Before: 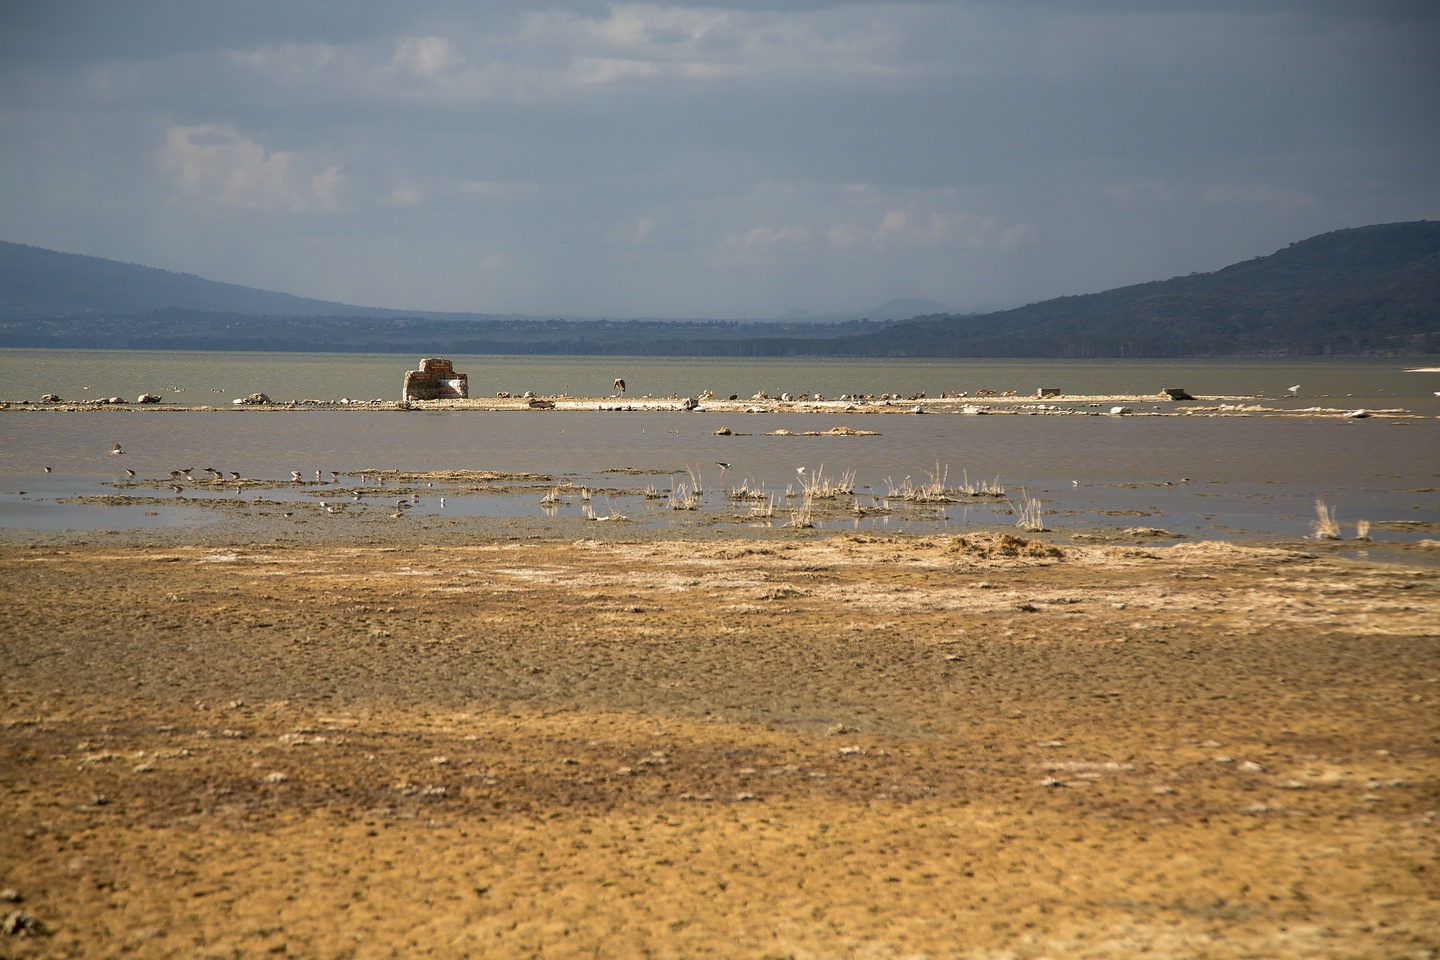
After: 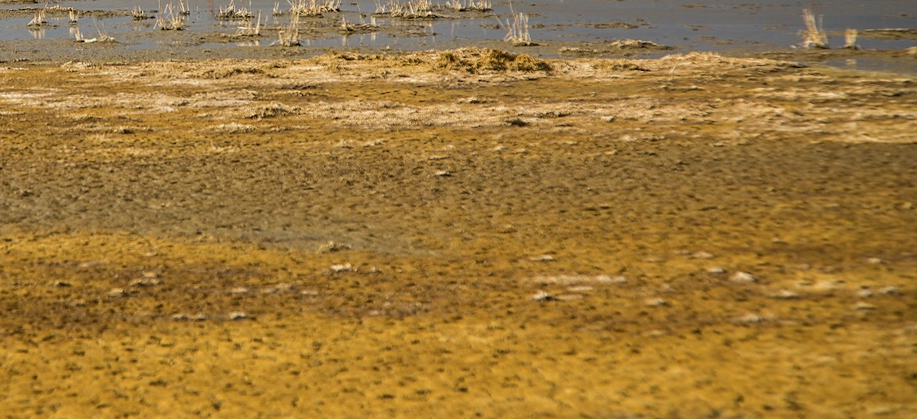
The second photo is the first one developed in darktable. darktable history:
color zones: curves: ch0 [(0, 0.5) (0.125, 0.4) (0.25, 0.5) (0.375, 0.4) (0.5, 0.4) (0.625, 0.35) (0.75, 0.35) (0.875, 0.5)]; ch1 [(0, 0.35) (0.125, 0.45) (0.25, 0.35) (0.375, 0.35) (0.5, 0.35) (0.625, 0.35) (0.75, 0.45) (0.875, 0.35)]; ch2 [(0, 0.6) (0.125, 0.5) (0.25, 0.5) (0.375, 0.6) (0.5, 0.6) (0.625, 0.5) (0.75, 0.5) (0.875, 0.5)]
crop and rotate: left 35.509%, top 50.238%, bottom 4.934%
rotate and perspective: rotation -1°, crop left 0.011, crop right 0.989, crop top 0.025, crop bottom 0.975
color balance rgb: linear chroma grading › global chroma 15%, perceptual saturation grading › global saturation 30%
